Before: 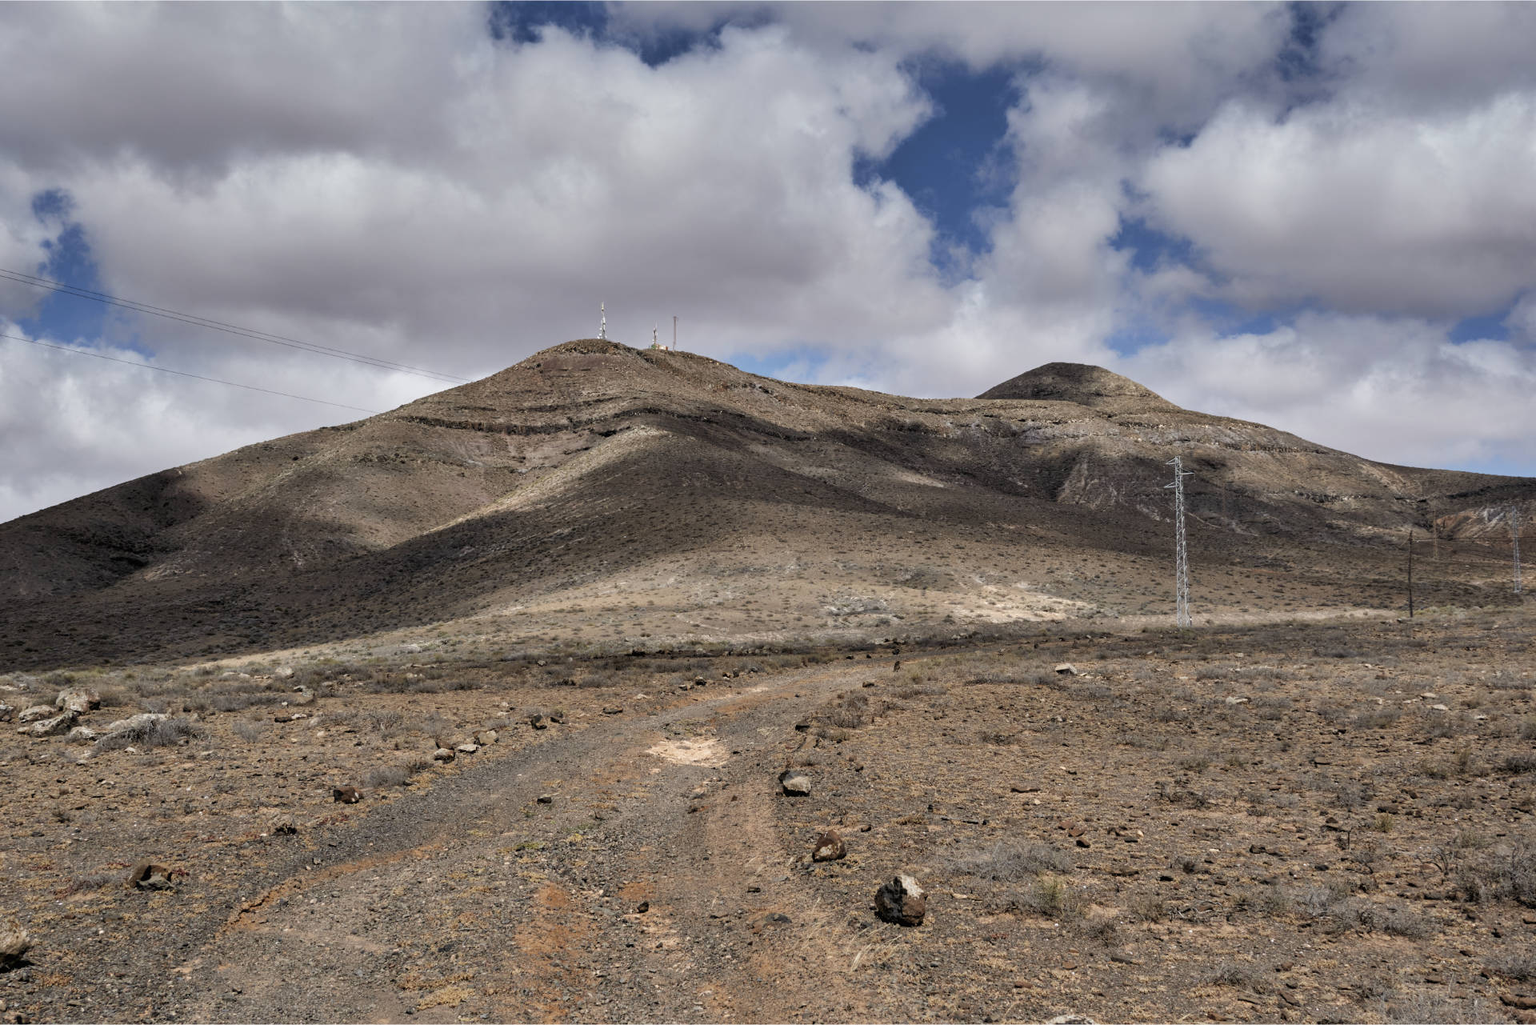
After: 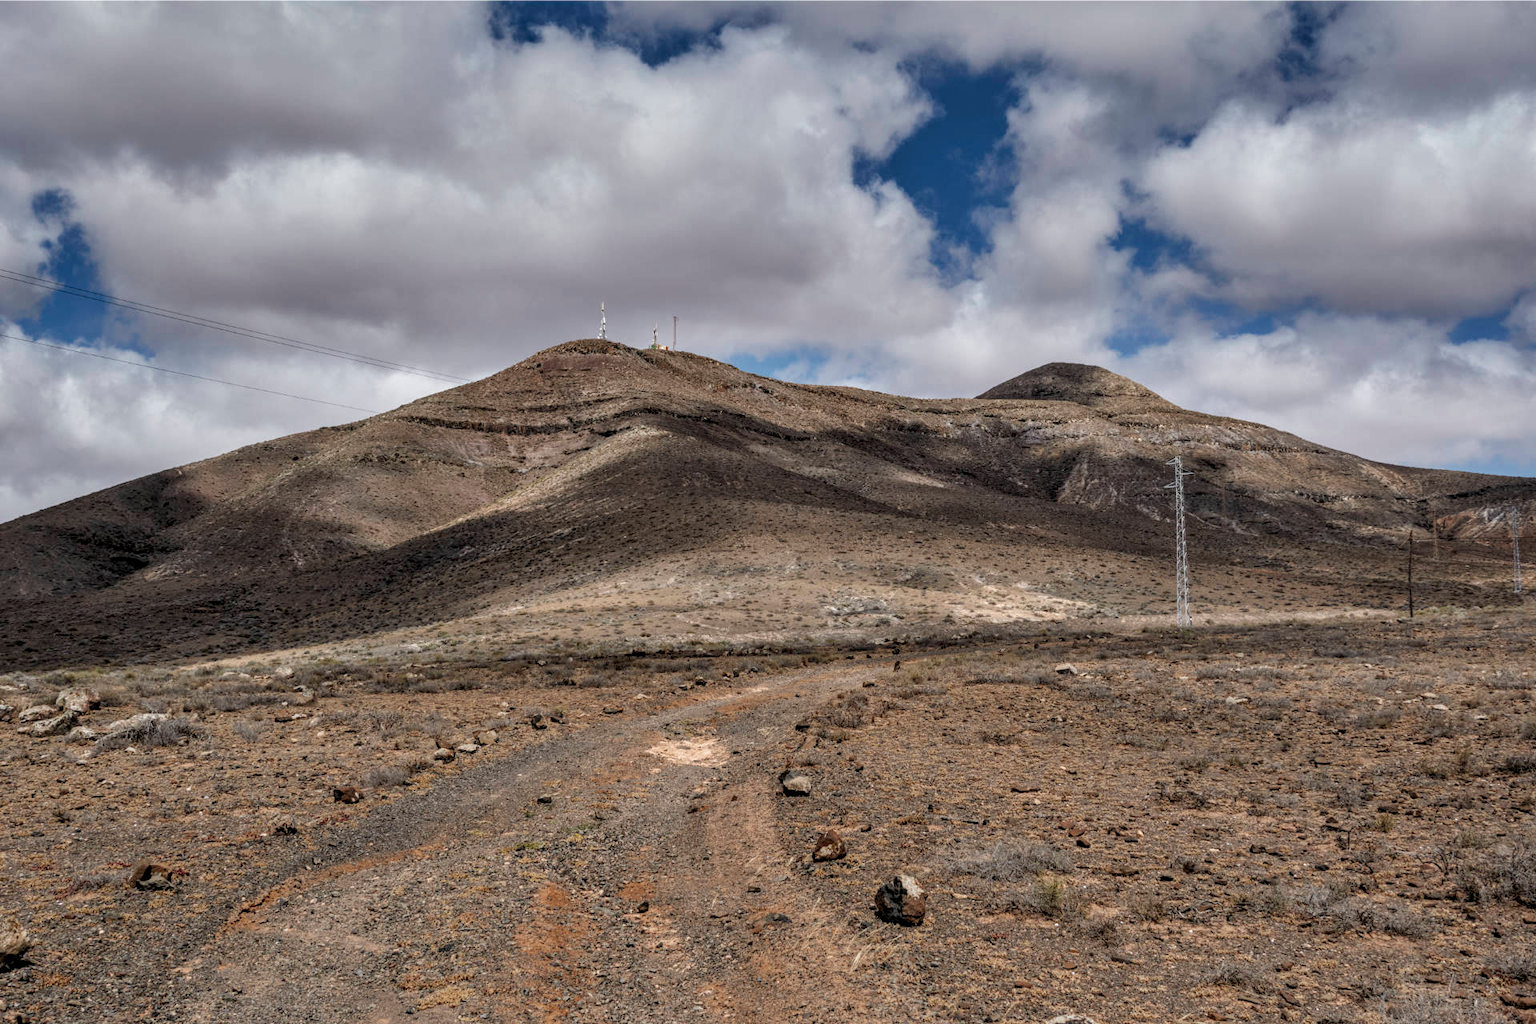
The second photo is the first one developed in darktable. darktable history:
local contrast: highlights 5%, shadows 4%, detail 134%
color zones: curves: ch0 [(0, 0.425) (0.143, 0.422) (0.286, 0.42) (0.429, 0.419) (0.571, 0.419) (0.714, 0.42) (0.857, 0.422) (1, 0.425)]
